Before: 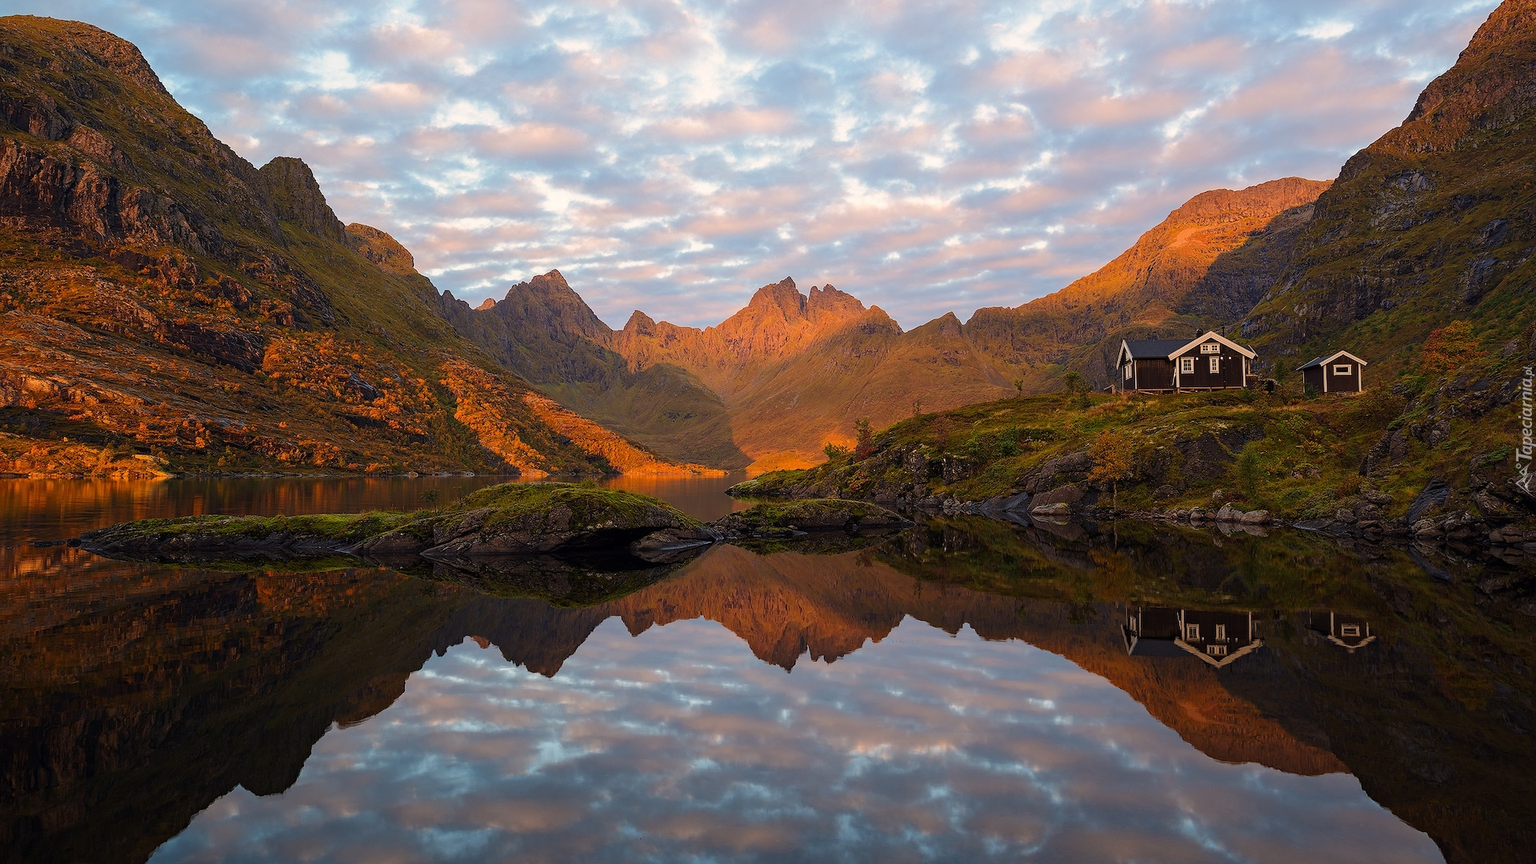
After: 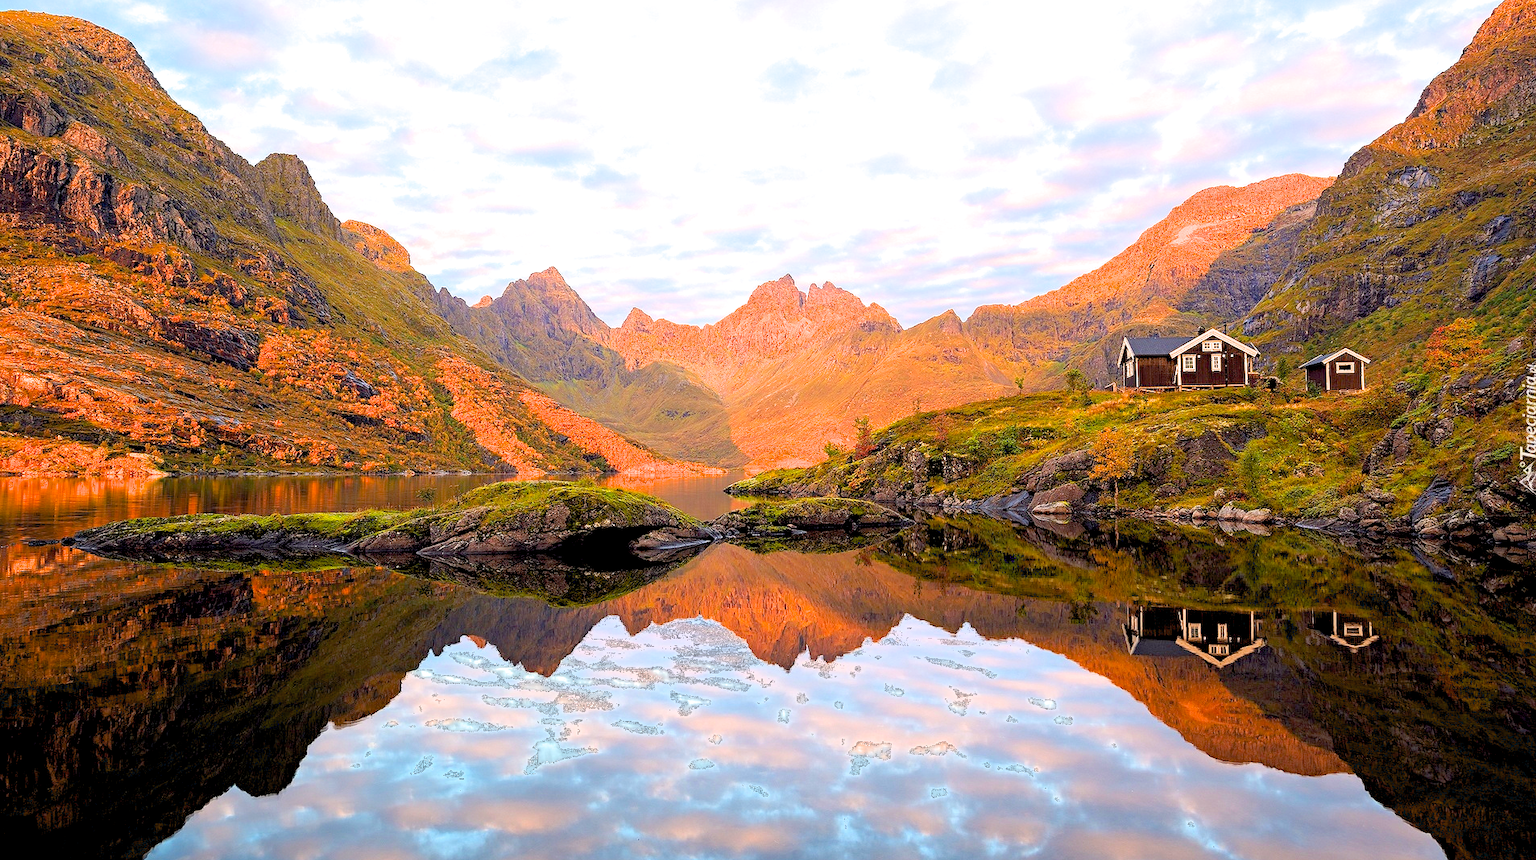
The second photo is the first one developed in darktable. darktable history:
crop: left 0.424%, top 0.623%, right 0.243%, bottom 0.466%
contrast brightness saturation: contrast 0.027, brightness 0.056, saturation 0.125
filmic rgb: black relative exposure -15.07 EV, white relative exposure 3 EV, threshold 3 EV, target black luminance 0%, hardness 9.23, latitude 98.69%, contrast 0.912, shadows ↔ highlights balance 0.47%, color science v6 (2022), enable highlight reconstruction true
exposure: black level correction 0.005, exposure 2.066 EV, compensate highlight preservation false
